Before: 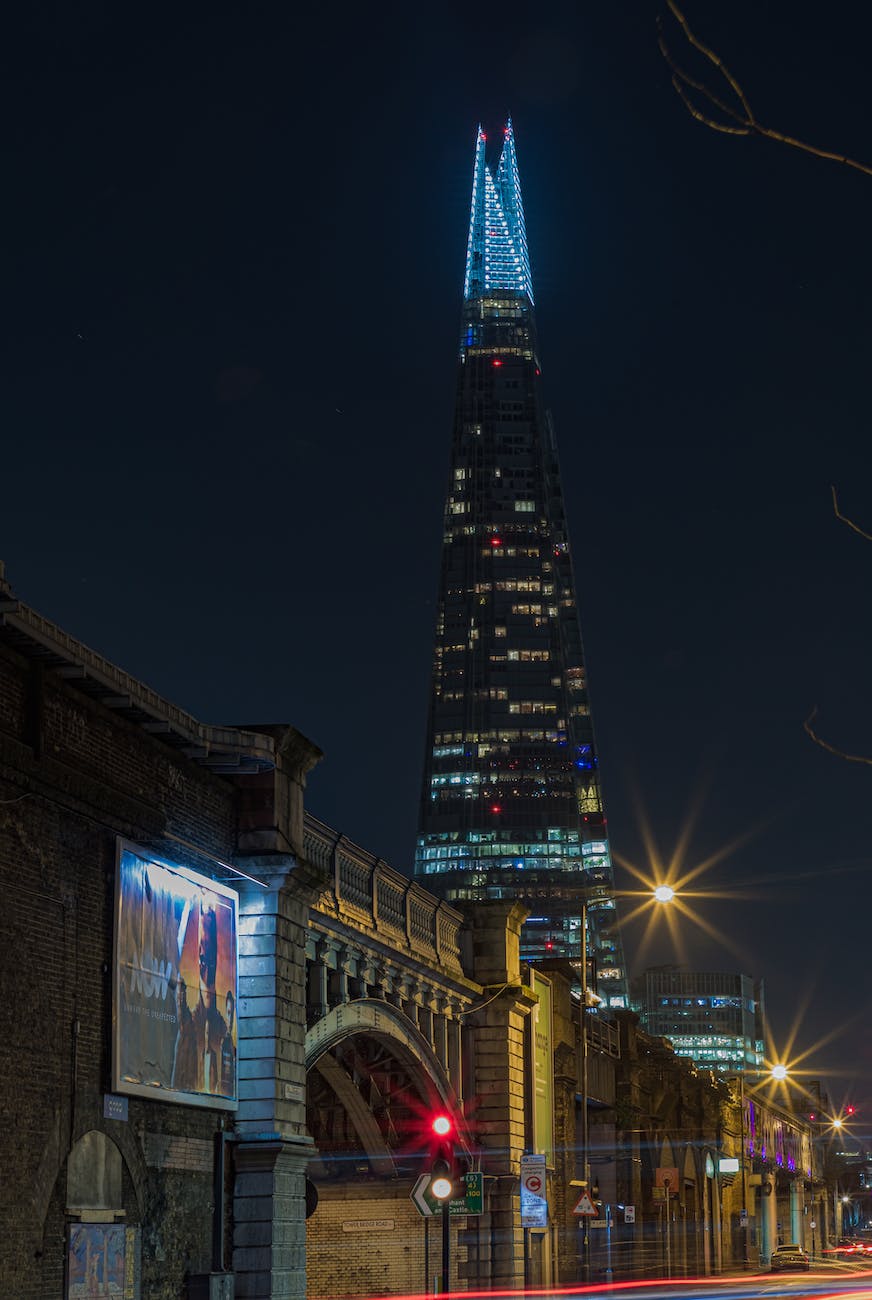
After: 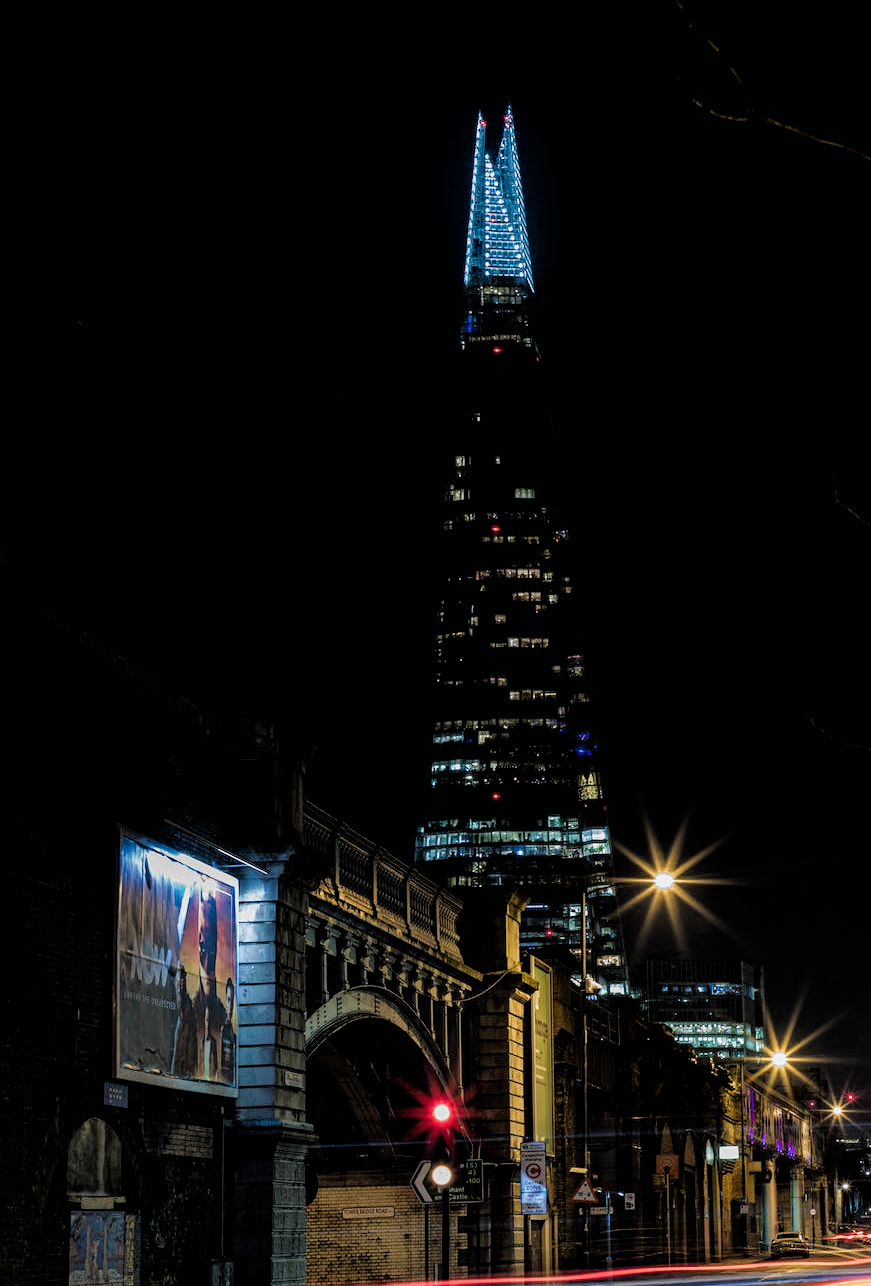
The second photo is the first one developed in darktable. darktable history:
filmic rgb: black relative exposure -3.64 EV, white relative exposure 2.44 EV, hardness 3.29
crop: top 1.049%, right 0.001%
